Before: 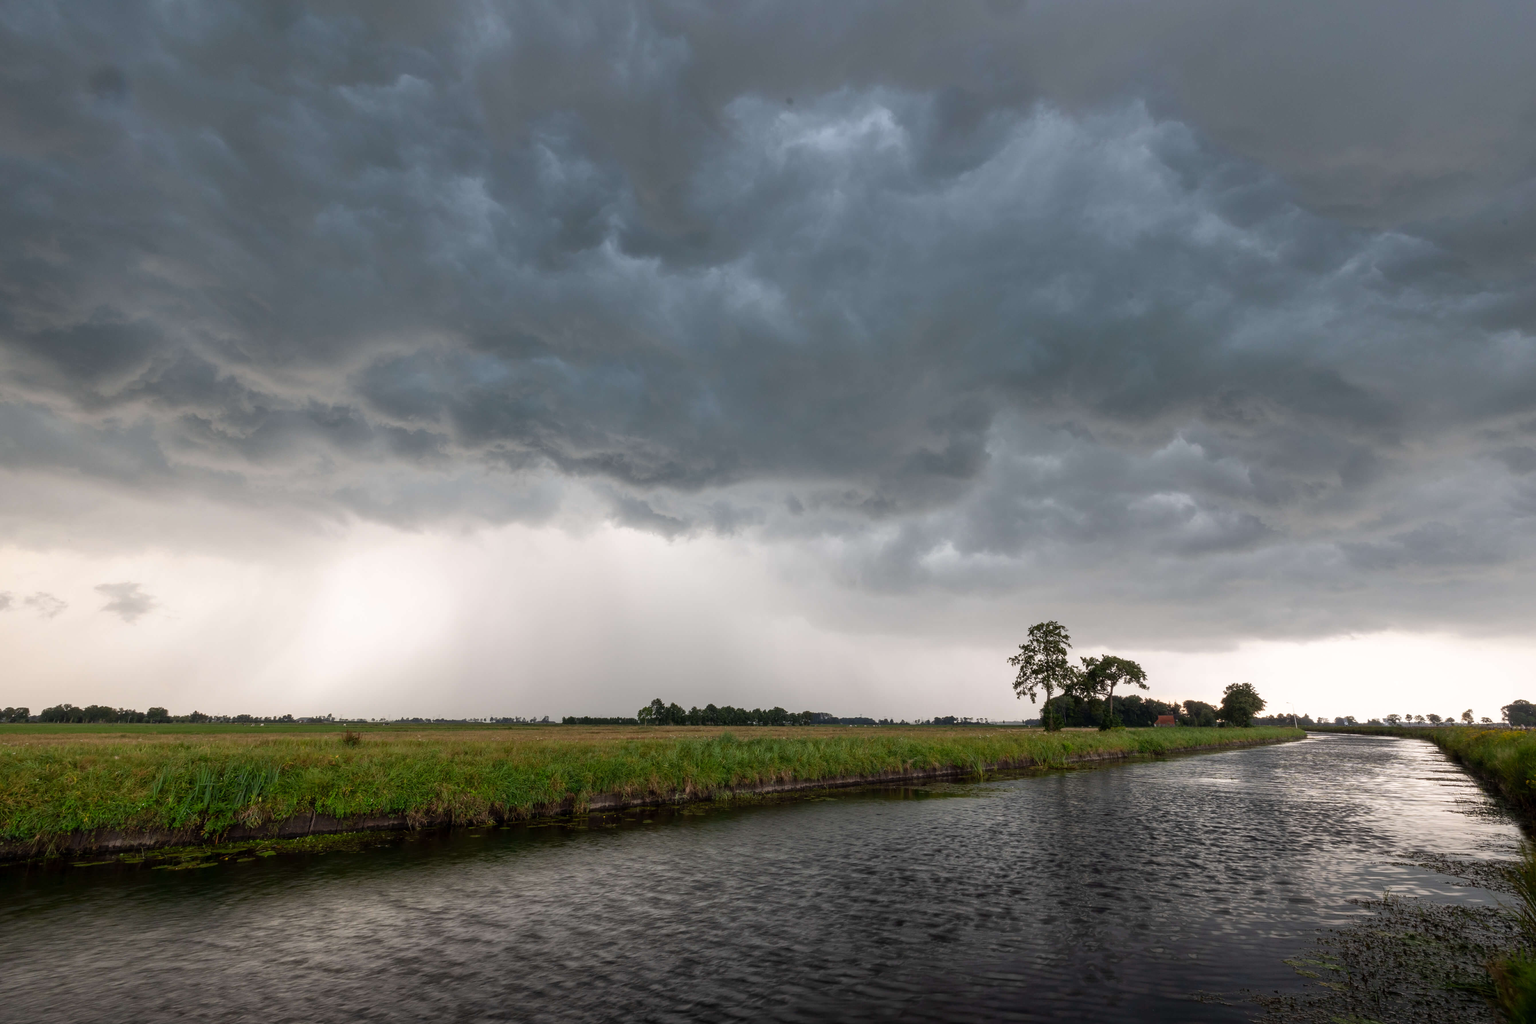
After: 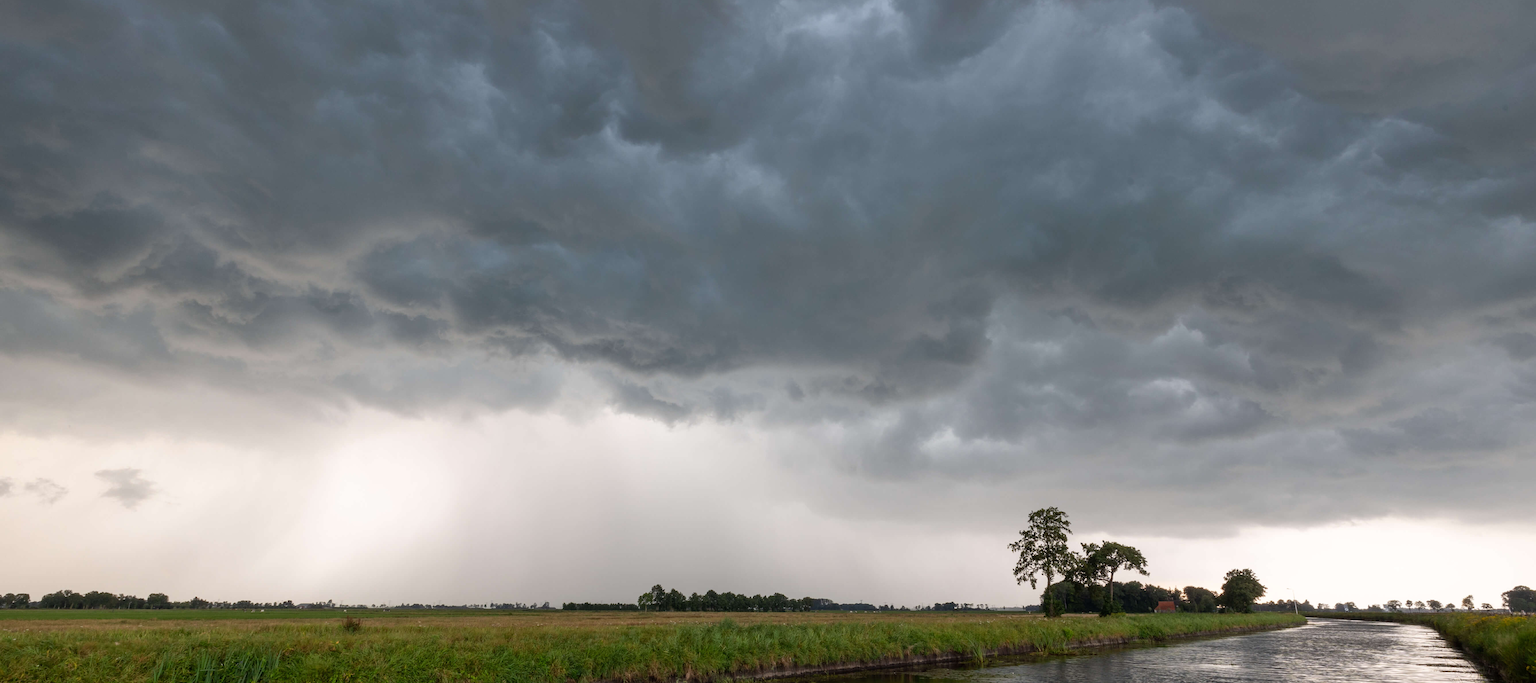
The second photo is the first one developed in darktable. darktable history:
crop: top 11.174%, bottom 22.029%
